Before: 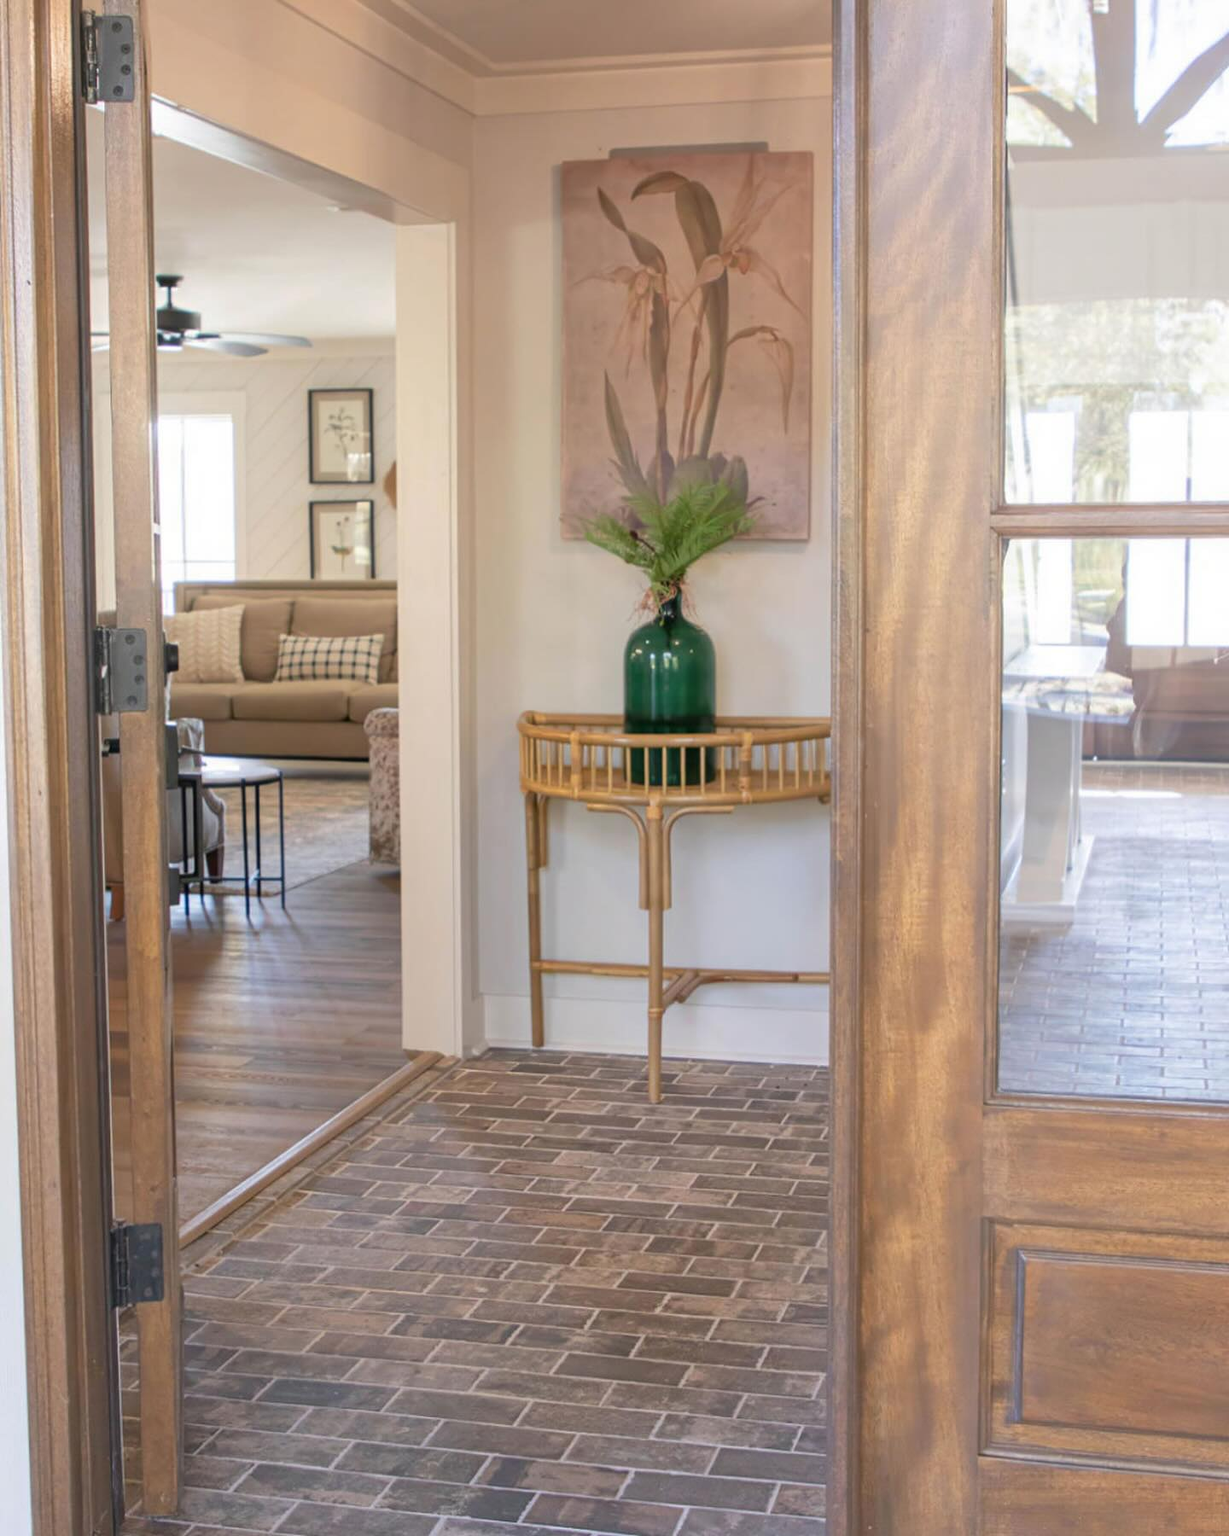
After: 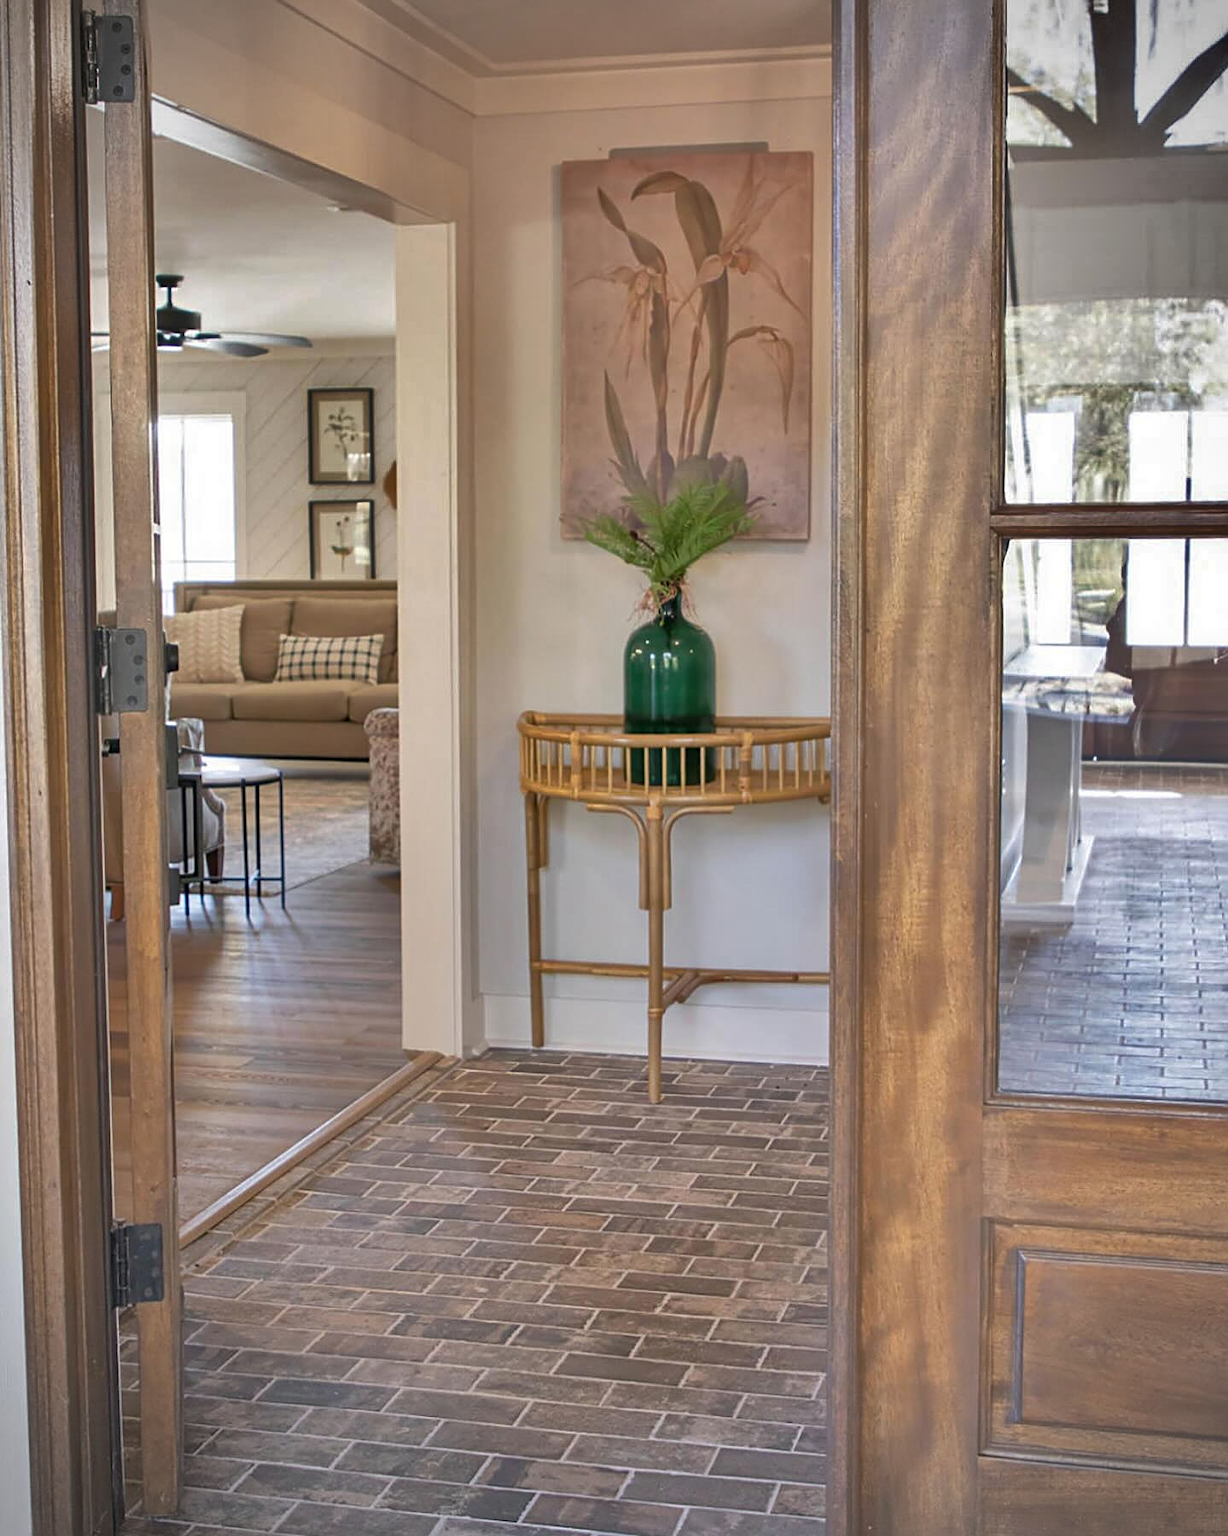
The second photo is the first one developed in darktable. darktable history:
sharpen: on, module defaults
shadows and highlights: shadows 24.23, highlights -76.48, soften with gaussian
vignetting: dithering 8-bit output
